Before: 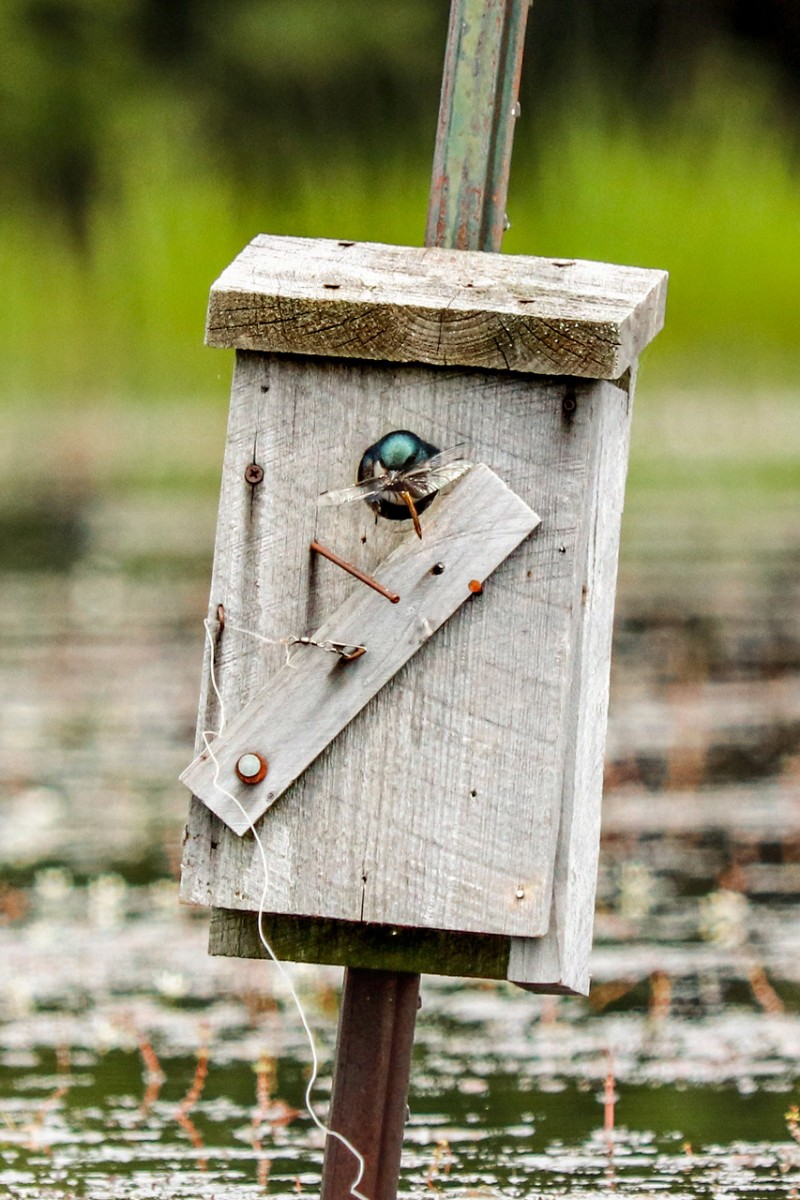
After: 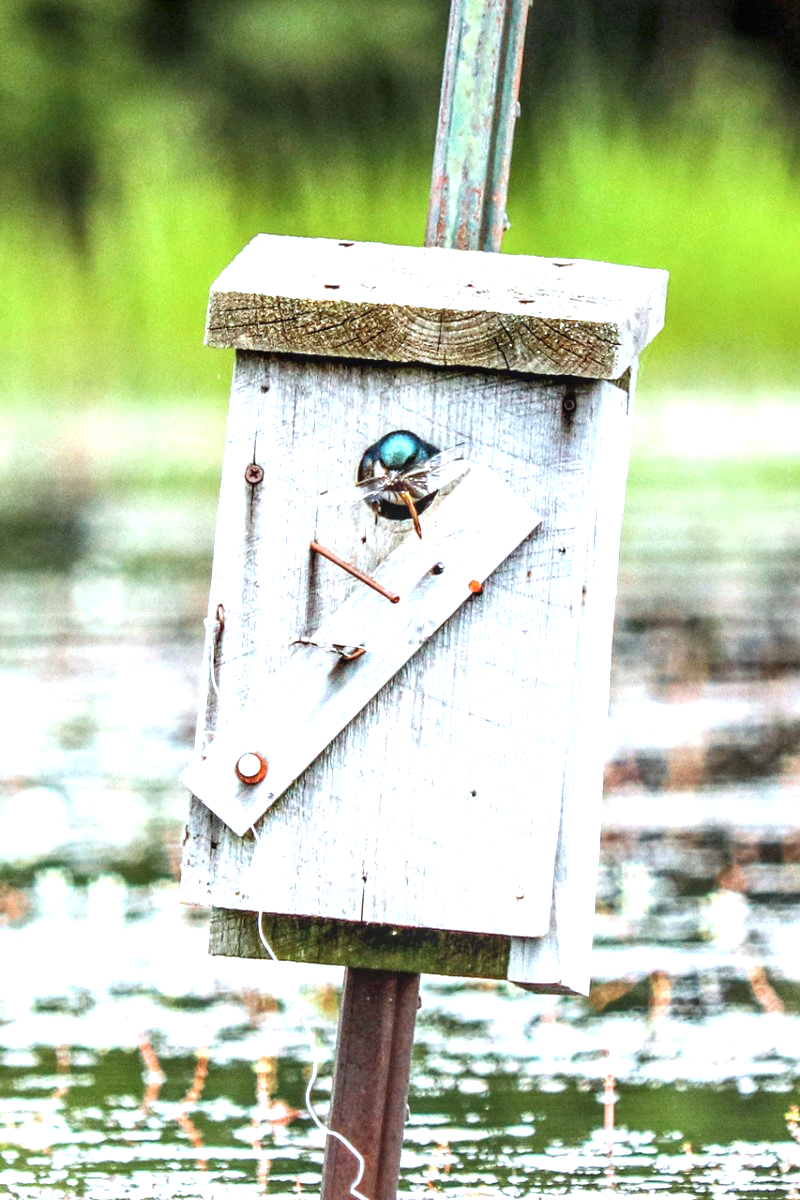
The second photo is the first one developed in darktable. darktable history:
color calibration: x 0.382, y 0.391, temperature 4088.82 K
local contrast: on, module defaults
exposure: exposure 1.21 EV, compensate highlight preservation false
